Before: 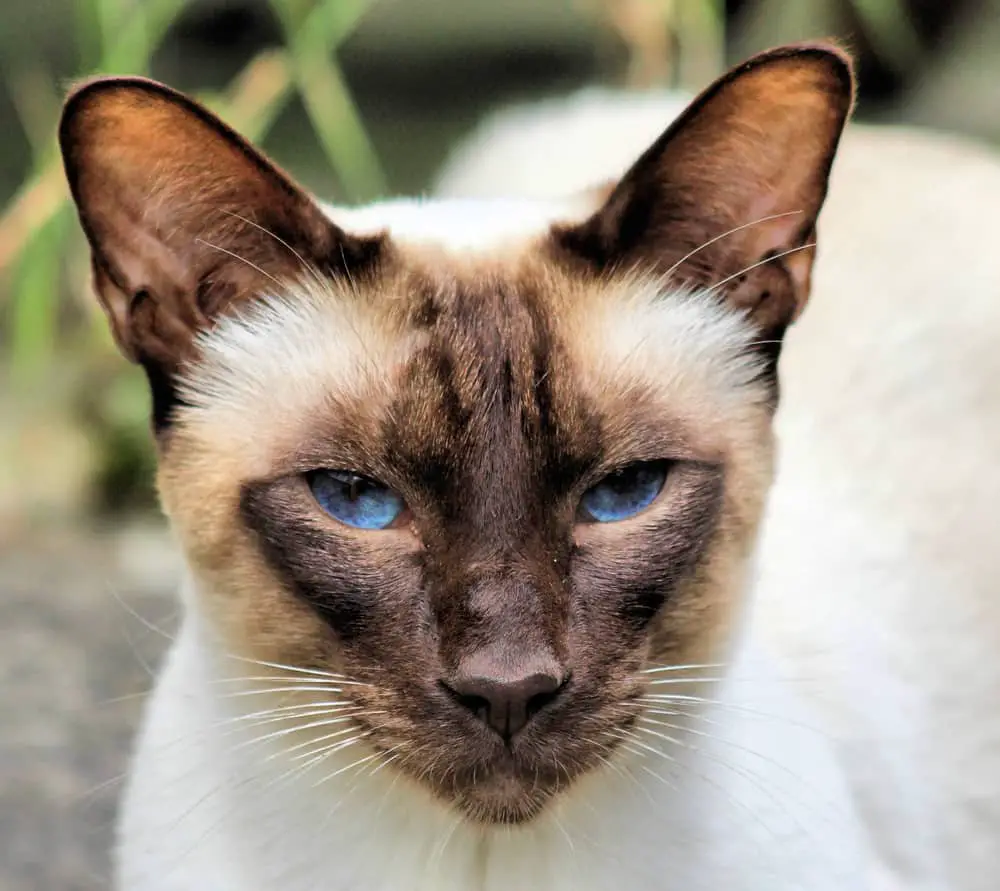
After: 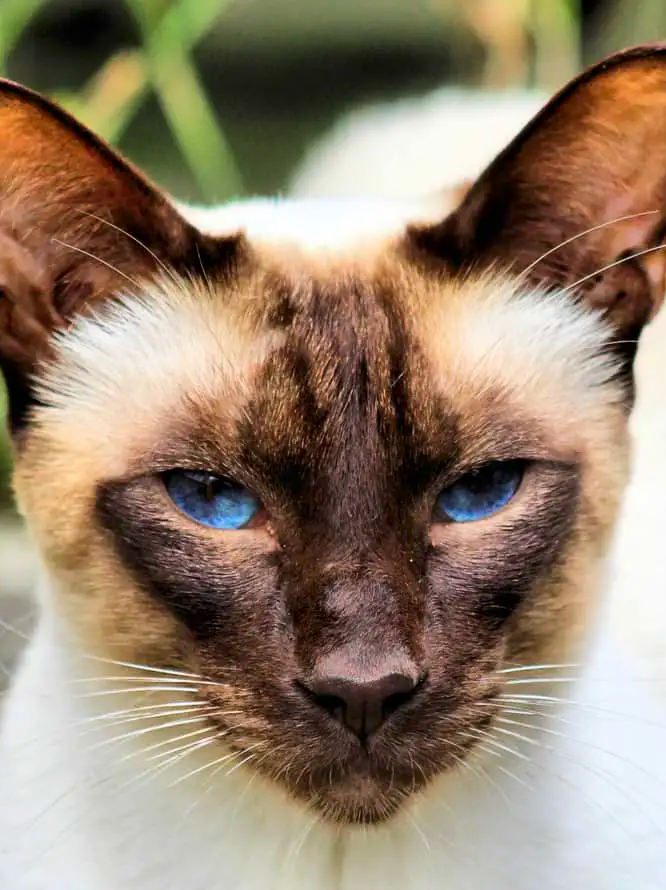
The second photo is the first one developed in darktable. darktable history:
crop and rotate: left 14.436%, right 18.898%
contrast brightness saturation: contrast 0.16, saturation 0.32
